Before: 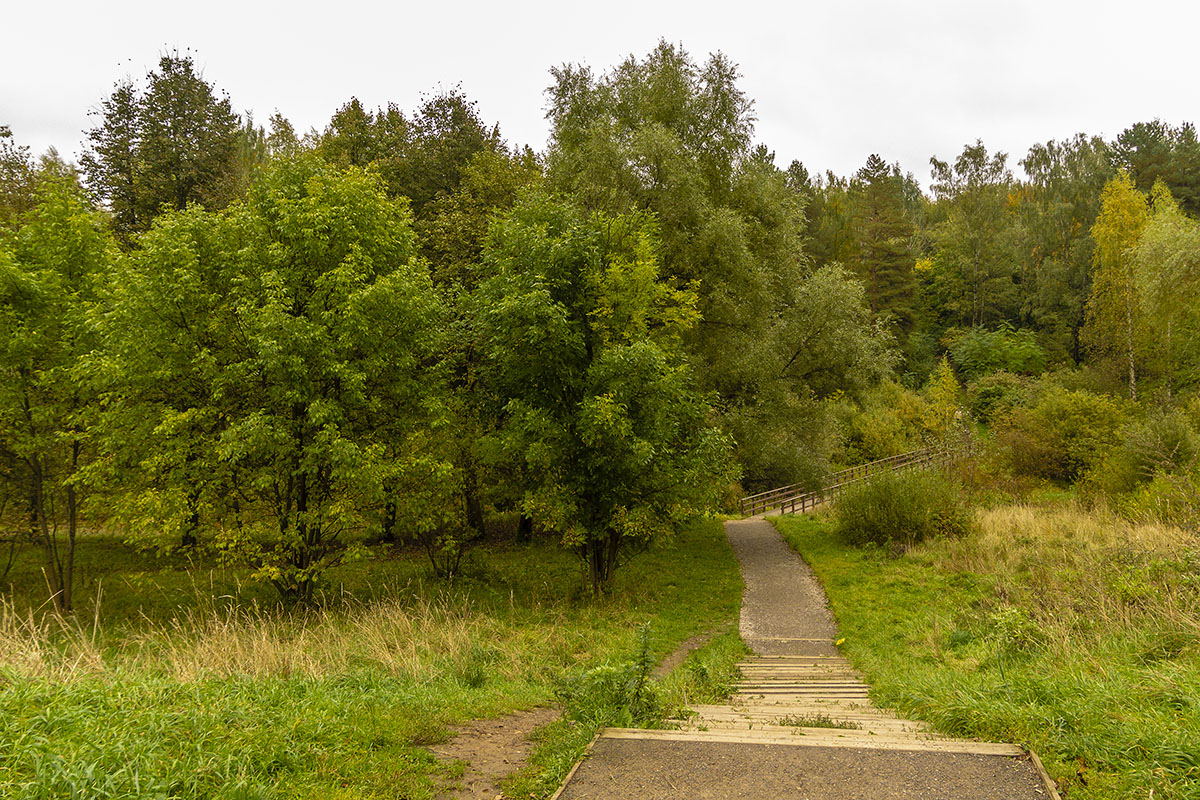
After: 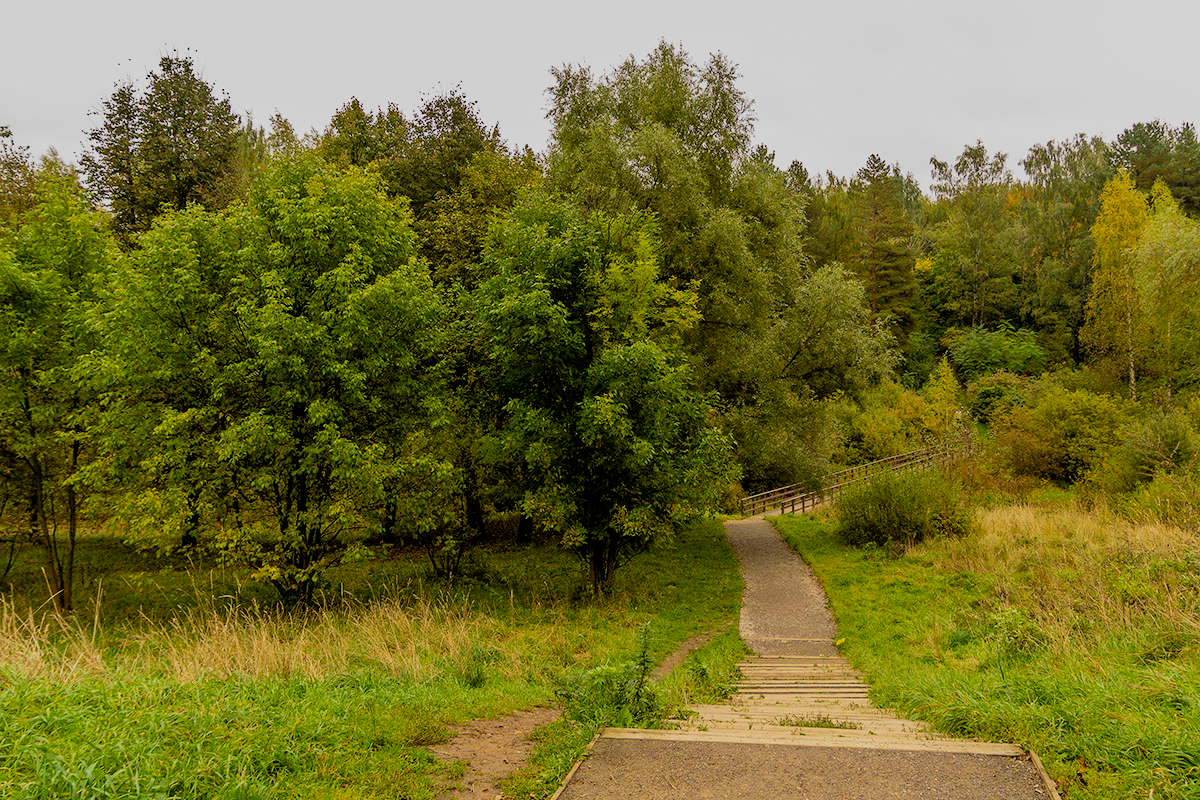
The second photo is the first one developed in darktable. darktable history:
filmic rgb: black relative exposure -6.75 EV, white relative exposure 4.56 EV, hardness 3.25, color science v6 (2022)
